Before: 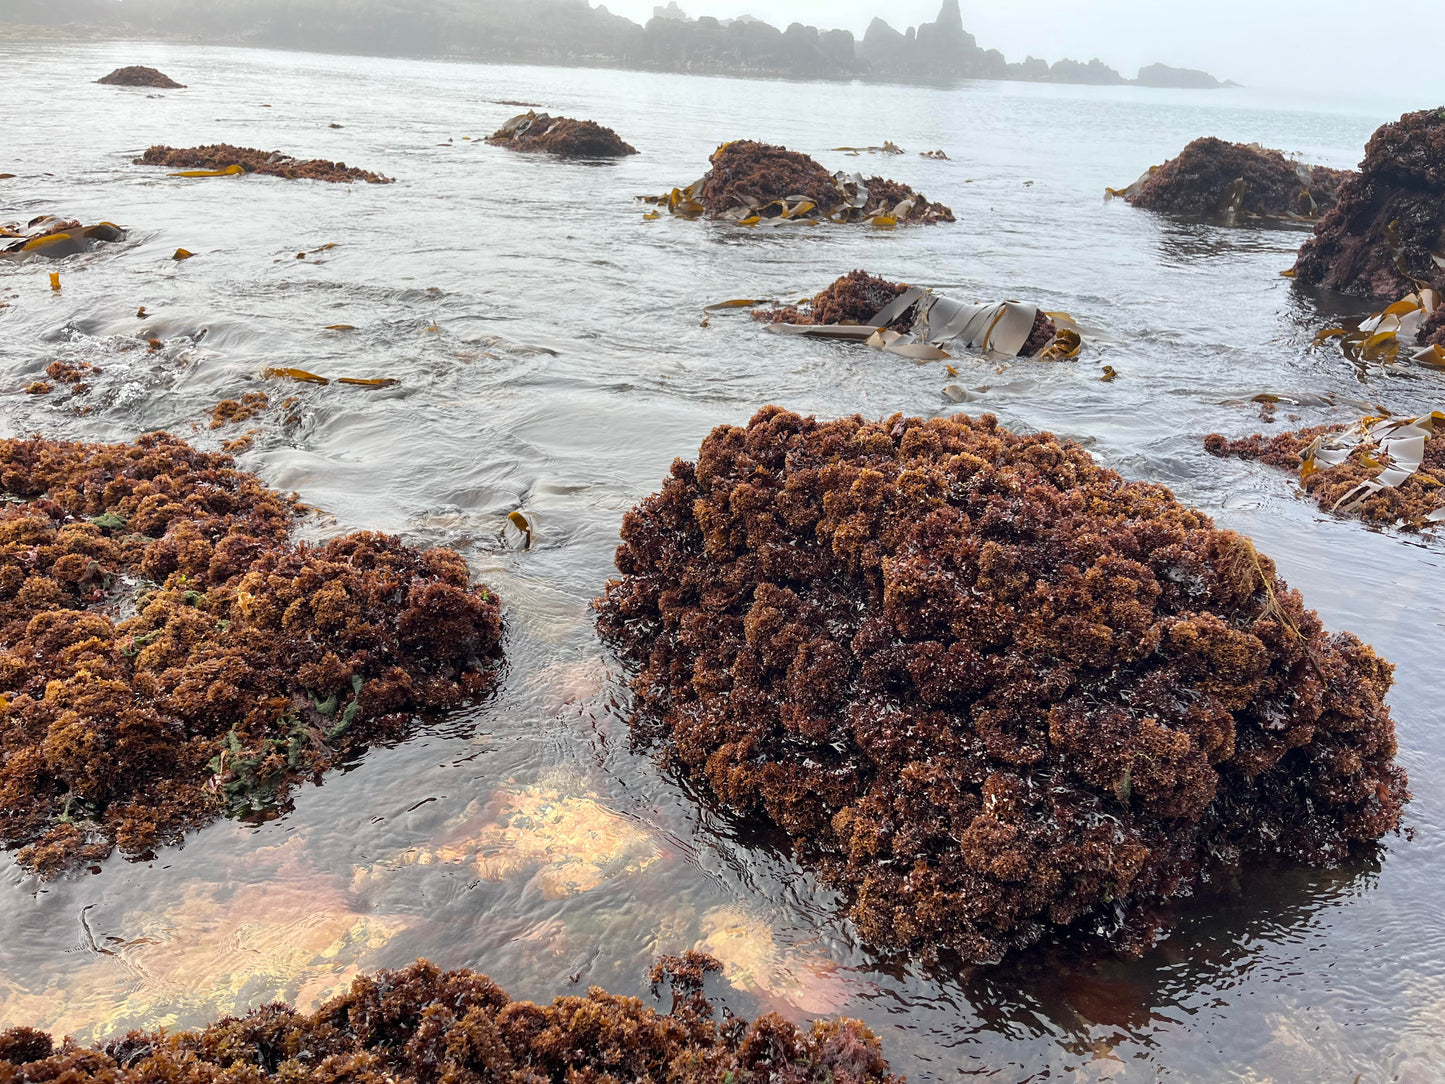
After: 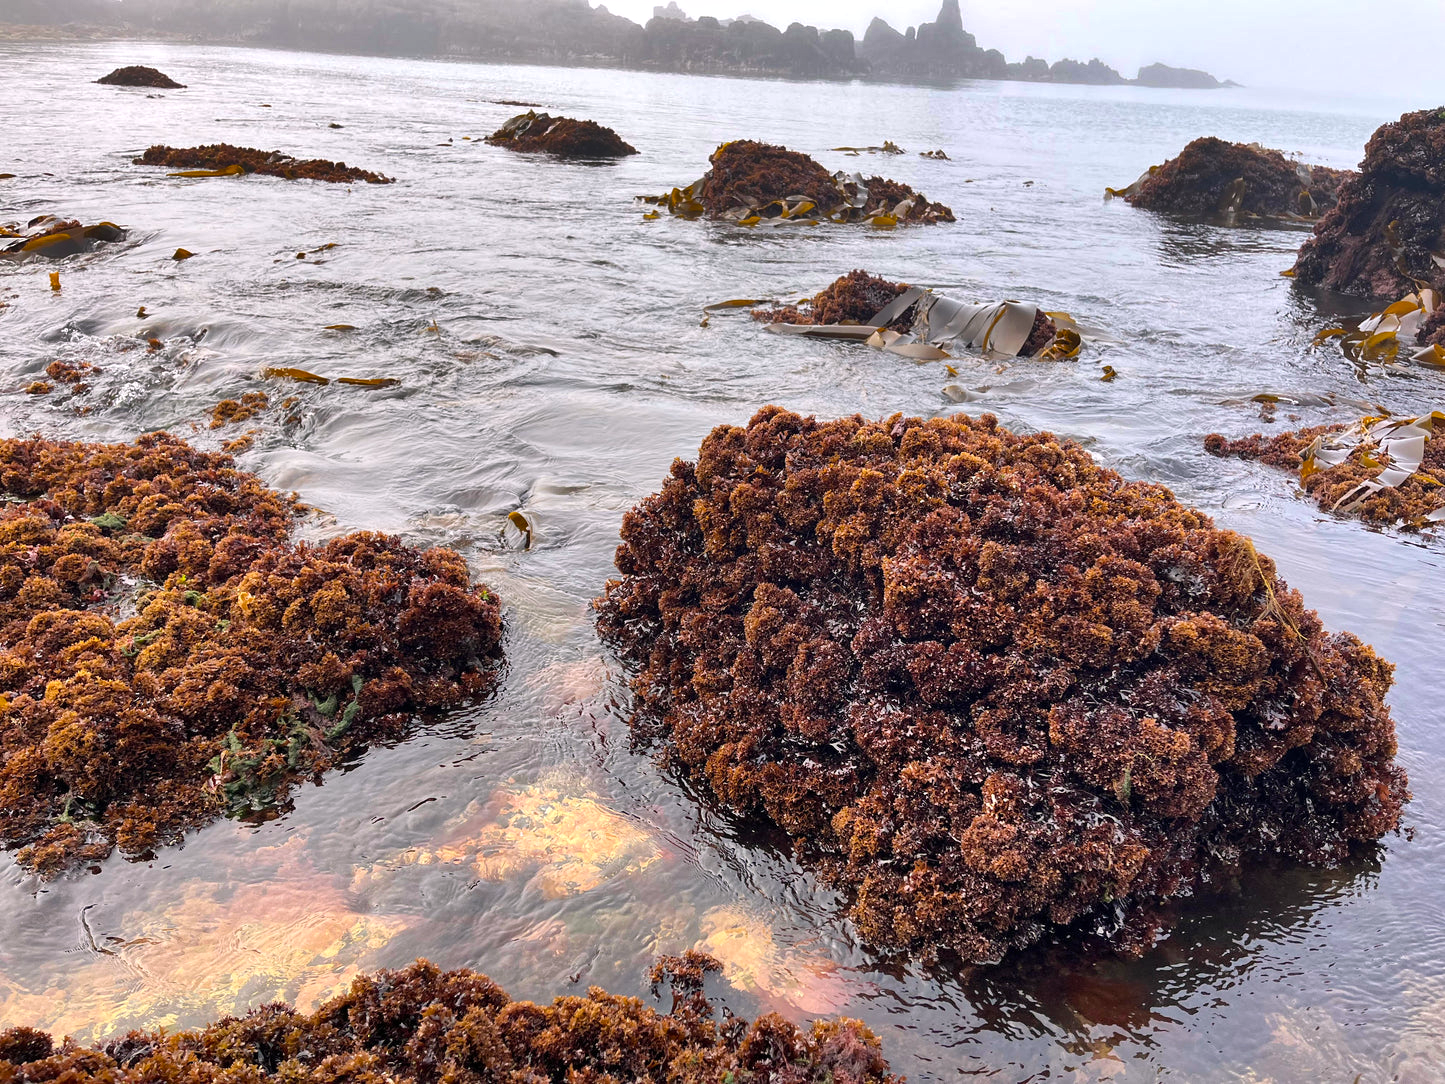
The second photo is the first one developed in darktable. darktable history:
exposure: exposure 0.082 EV, compensate exposure bias true, compensate highlight preservation false
shadows and highlights: shadows color adjustment 97.68%, soften with gaussian
color balance rgb: shadows lift › luminance 0.757%, shadows lift › chroma 0.39%, shadows lift › hue 18.81°, highlights gain › chroma 1.458%, highlights gain › hue 306.59°, perceptual saturation grading › global saturation 12.58%, global vibrance 20%
